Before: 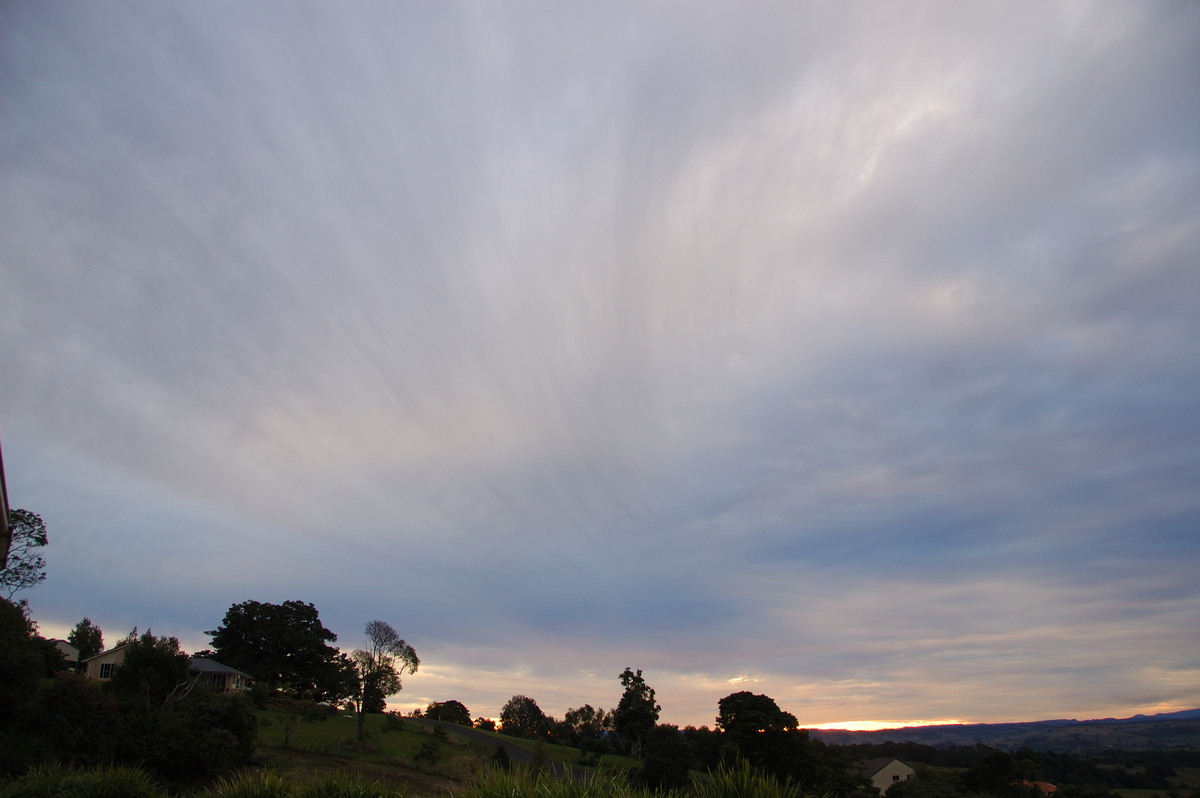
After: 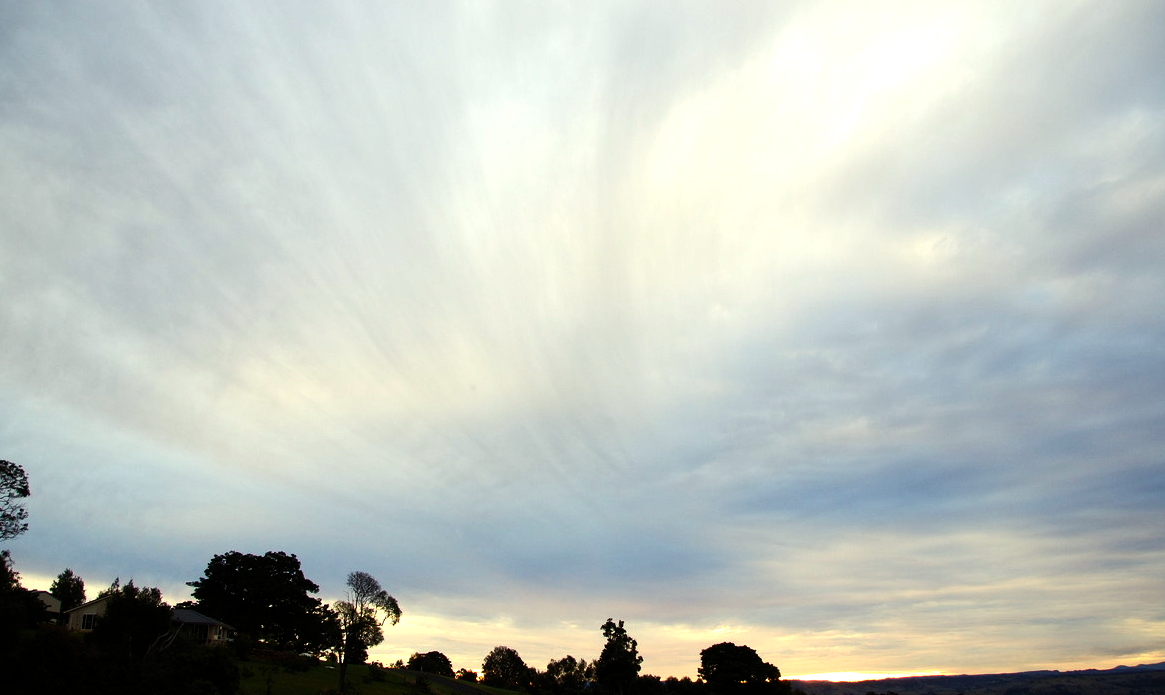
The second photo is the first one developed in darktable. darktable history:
crop: left 1.507%, top 6.147%, right 1.379%, bottom 6.637%
tone equalizer: -8 EV -1.08 EV, -7 EV -1.01 EV, -6 EV -0.867 EV, -5 EV -0.578 EV, -3 EV 0.578 EV, -2 EV 0.867 EV, -1 EV 1.01 EV, +0 EV 1.08 EV, edges refinement/feathering 500, mask exposure compensation -1.57 EV, preserve details no
color correction: highlights a* -5.94, highlights b* 11.19
